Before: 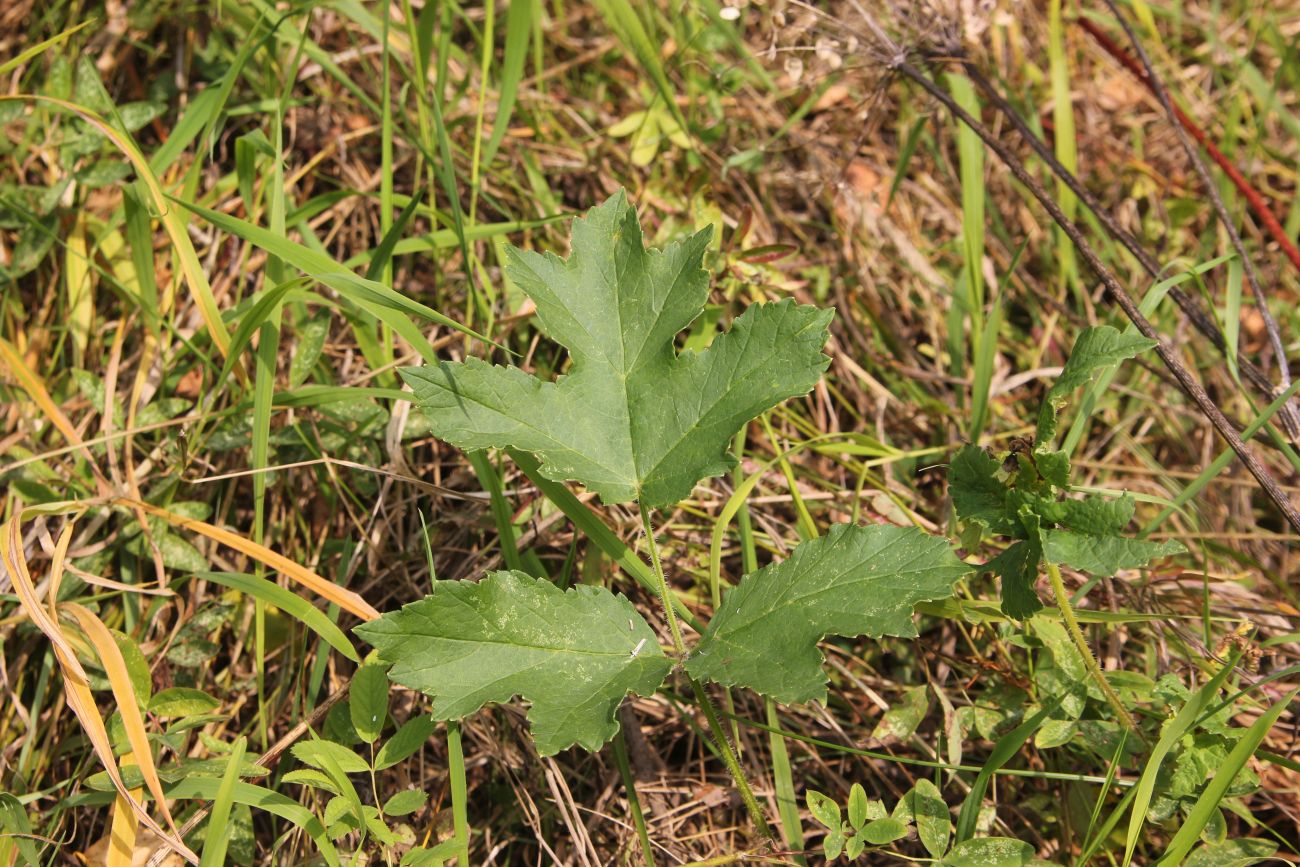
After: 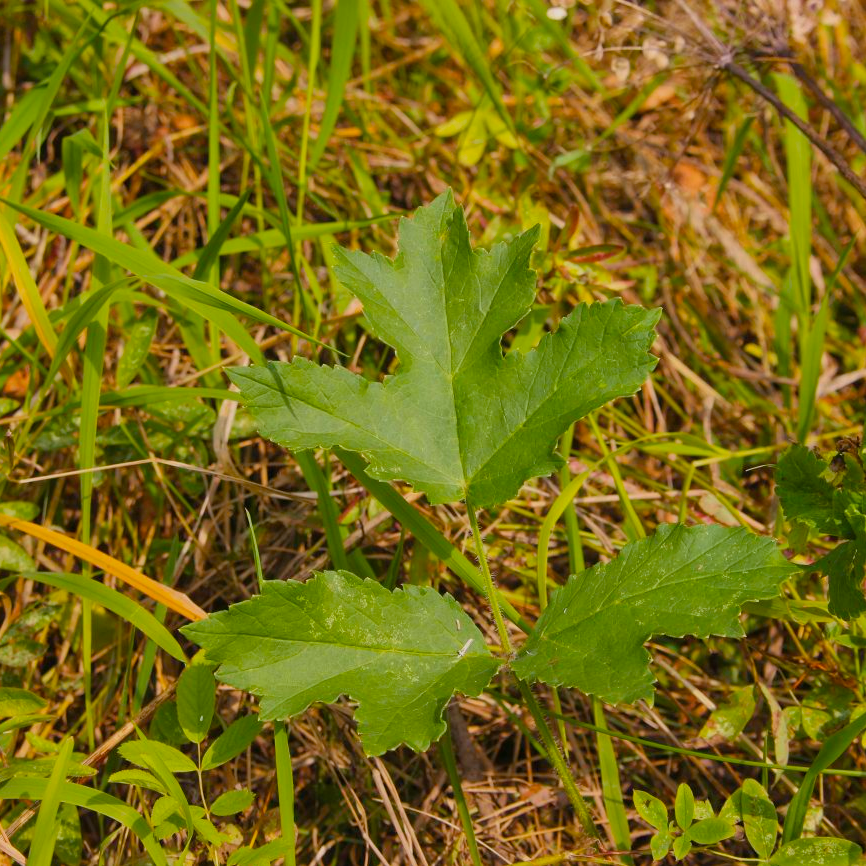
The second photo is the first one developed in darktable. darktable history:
crop and rotate: left 13.342%, right 19.991%
color balance rgb: linear chroma grading › global chroma 15%, perceptual saturation grading › global saturation 30%
tone equalizer: -8 EV 0.25 EV, -7 EV 0.417 EV, -6 EV 0.417 EV, -5 EV 0.25 EV, -3 EV -0.25 EV, -2 EV -0.417 EV, -1 EV -0.417 EV, +0 EV -0.25 EV, edges refinement/feathering 500, mask exposure compensation -1.57 EV, preserve details guided filter
